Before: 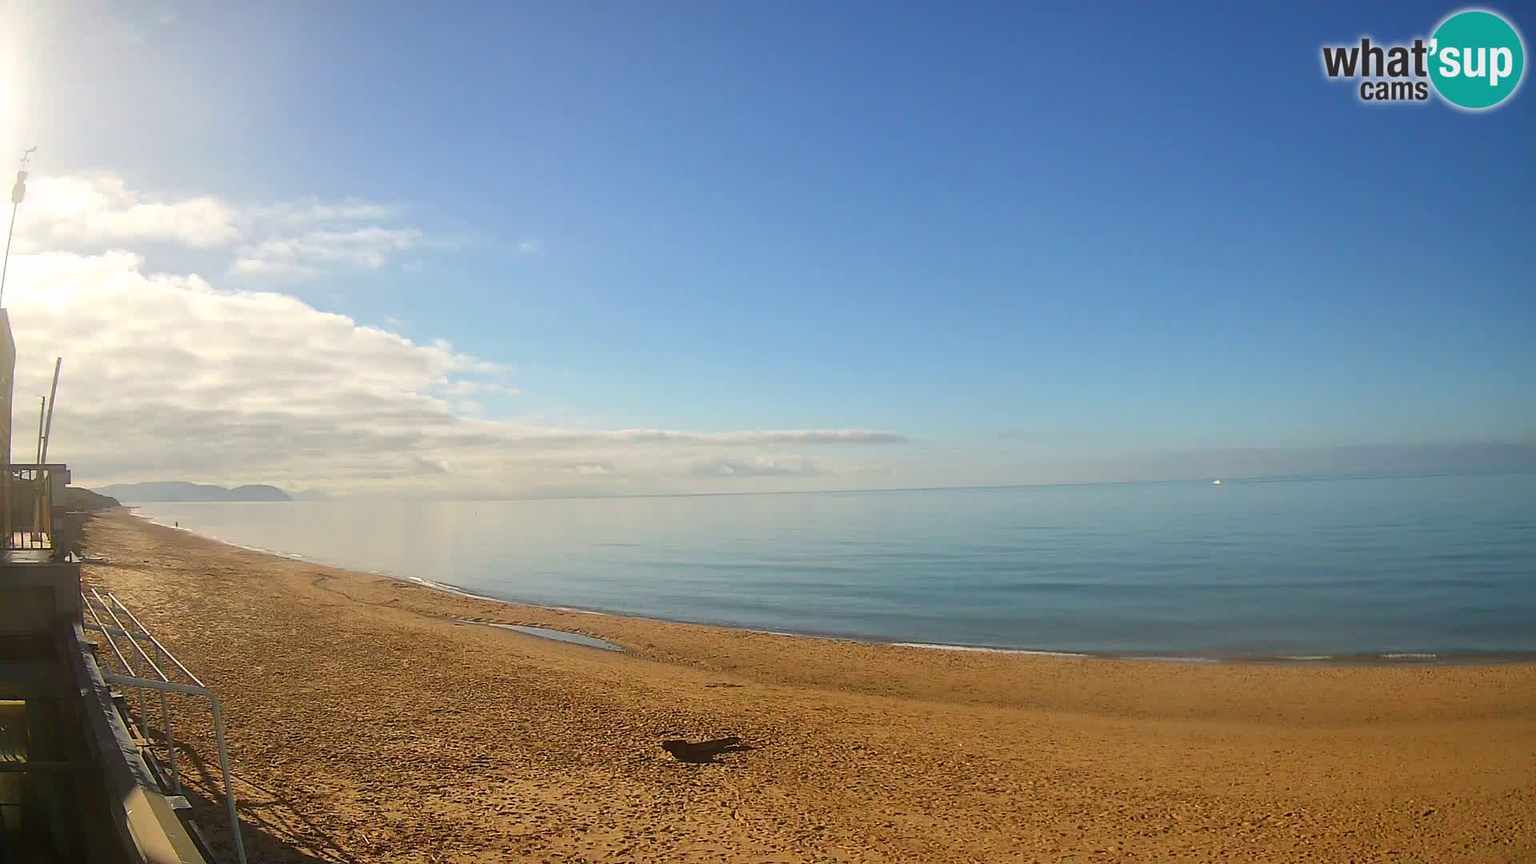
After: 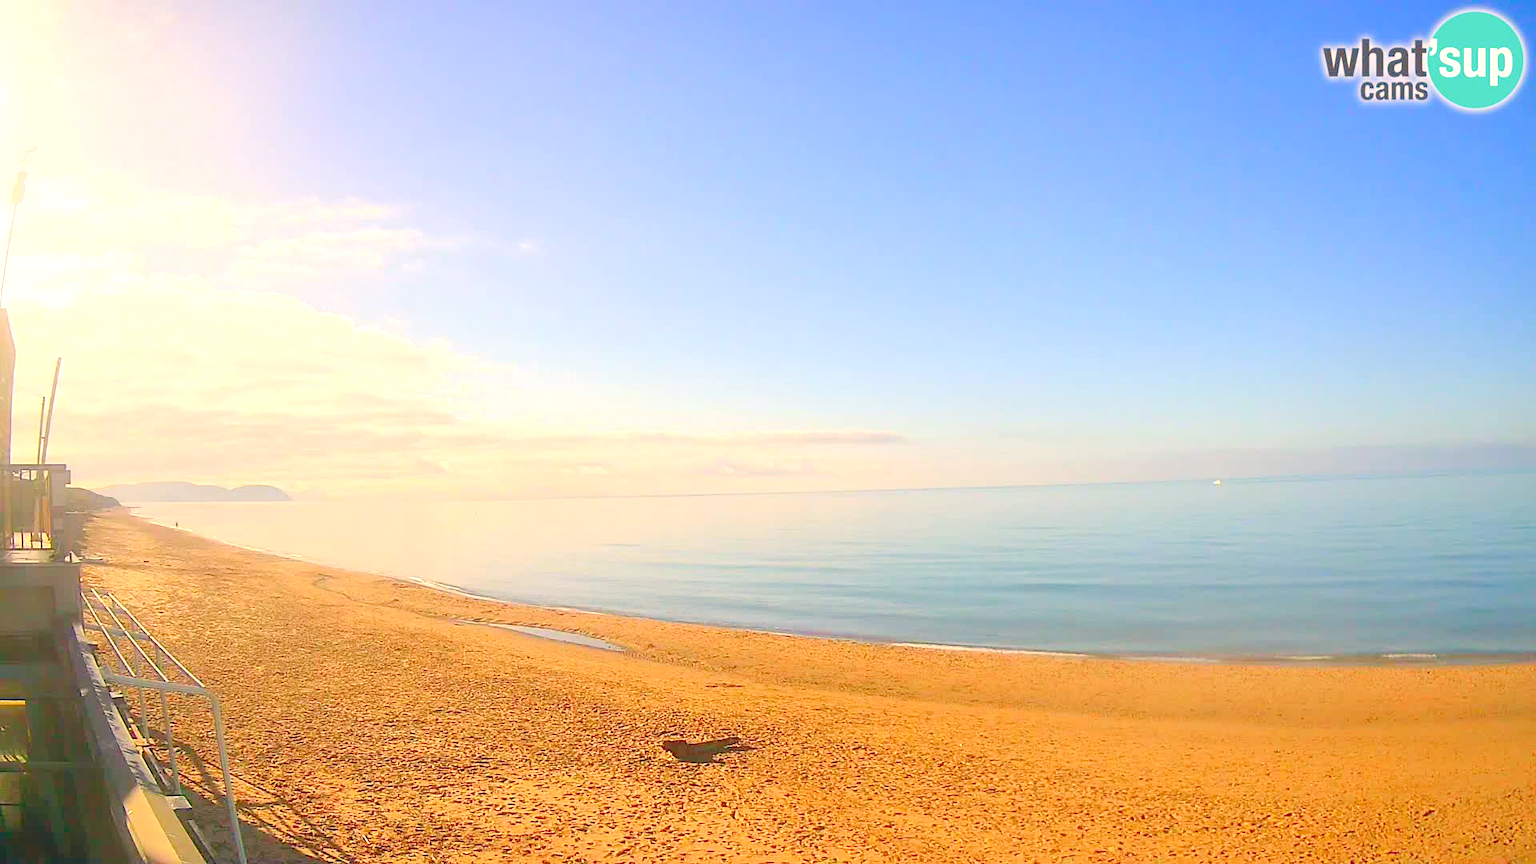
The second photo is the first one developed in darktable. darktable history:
levels: levels [0.008, 0.318, 0.836]
color correction: highlights a* 10.34, highlights b* 14.28, shadows a* -9.86, shadows b* -14.97
